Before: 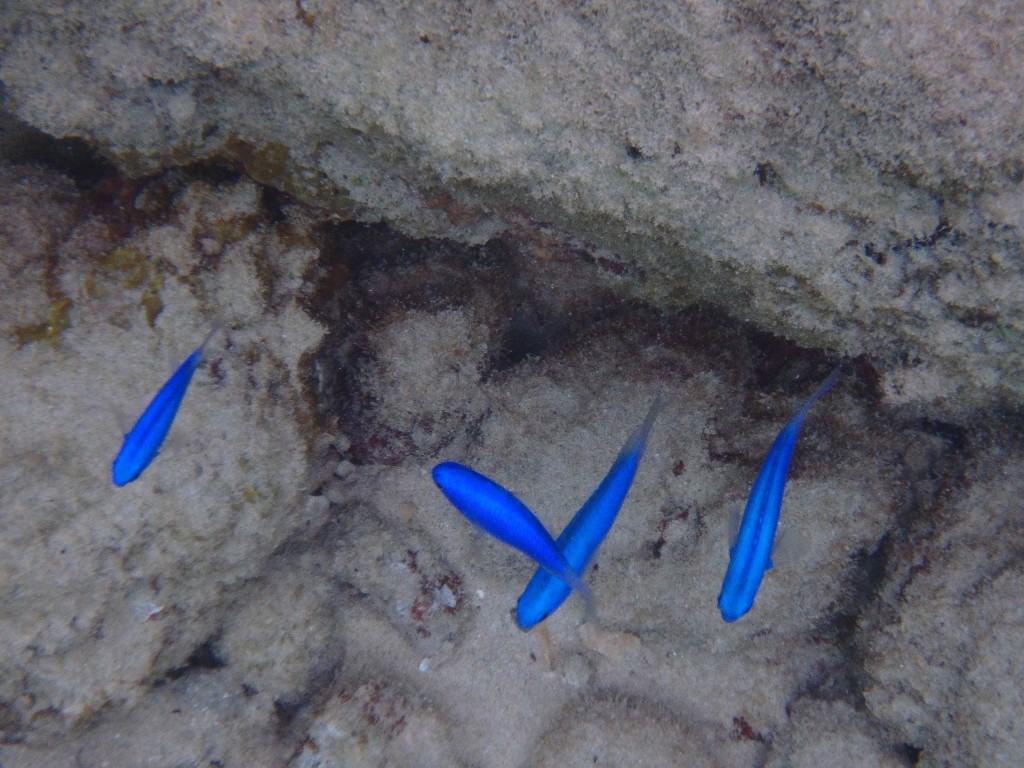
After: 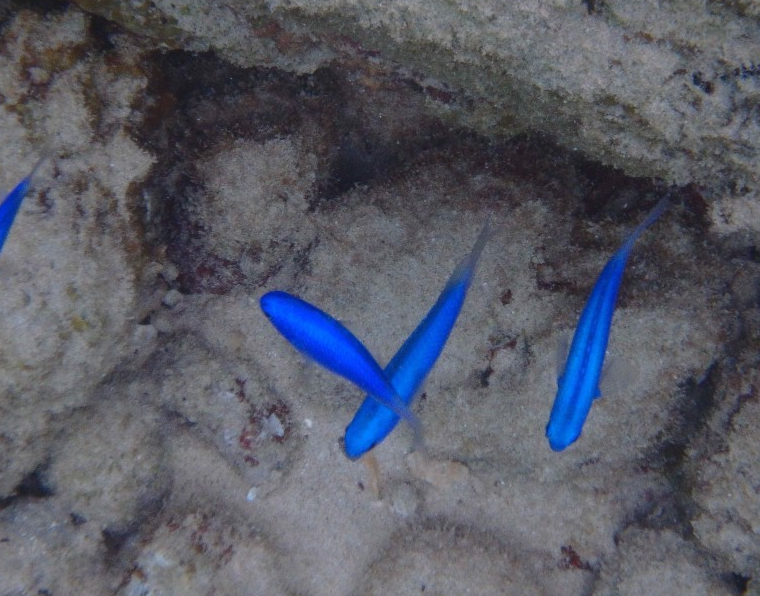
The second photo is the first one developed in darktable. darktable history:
crop: left 16.877%, top 22.372%, right 8.814%
